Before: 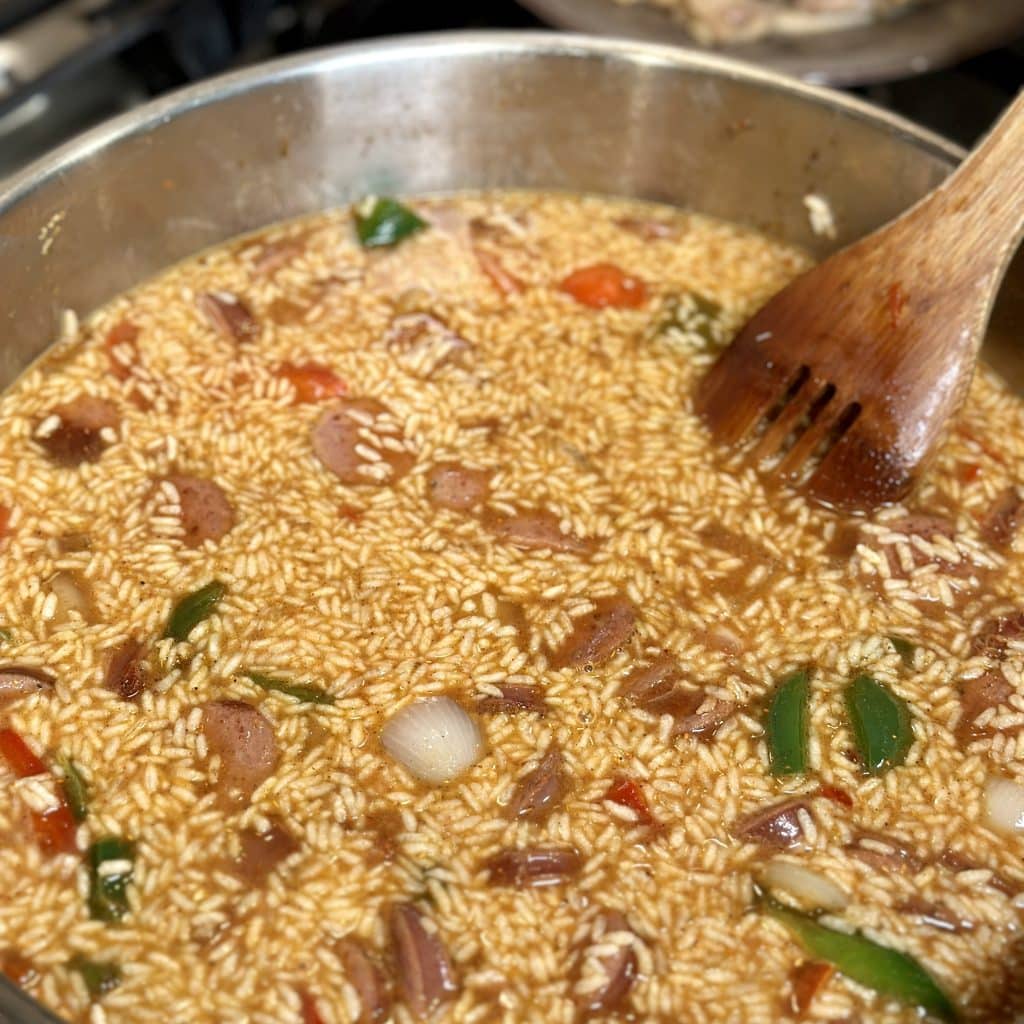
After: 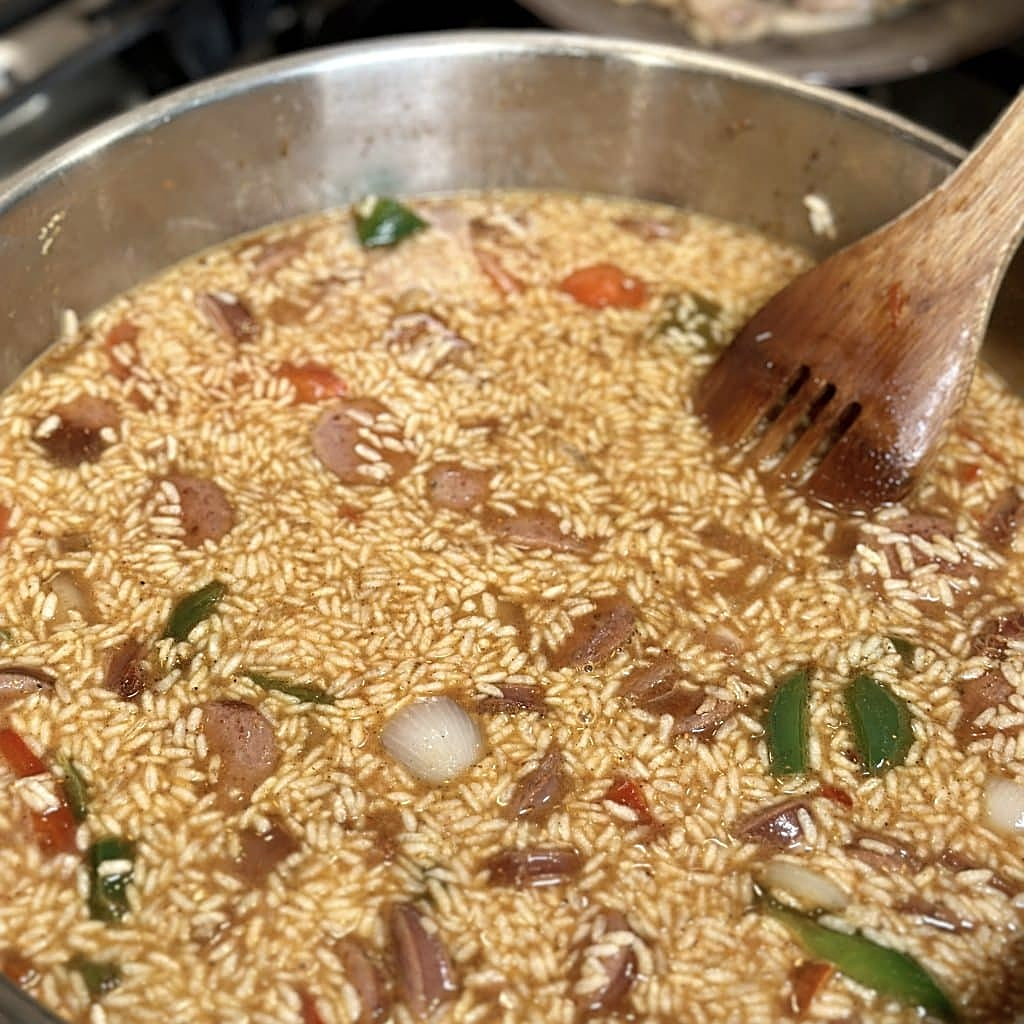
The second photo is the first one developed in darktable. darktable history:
sharpen: on, module defaults
color correction: saturation 0.85
